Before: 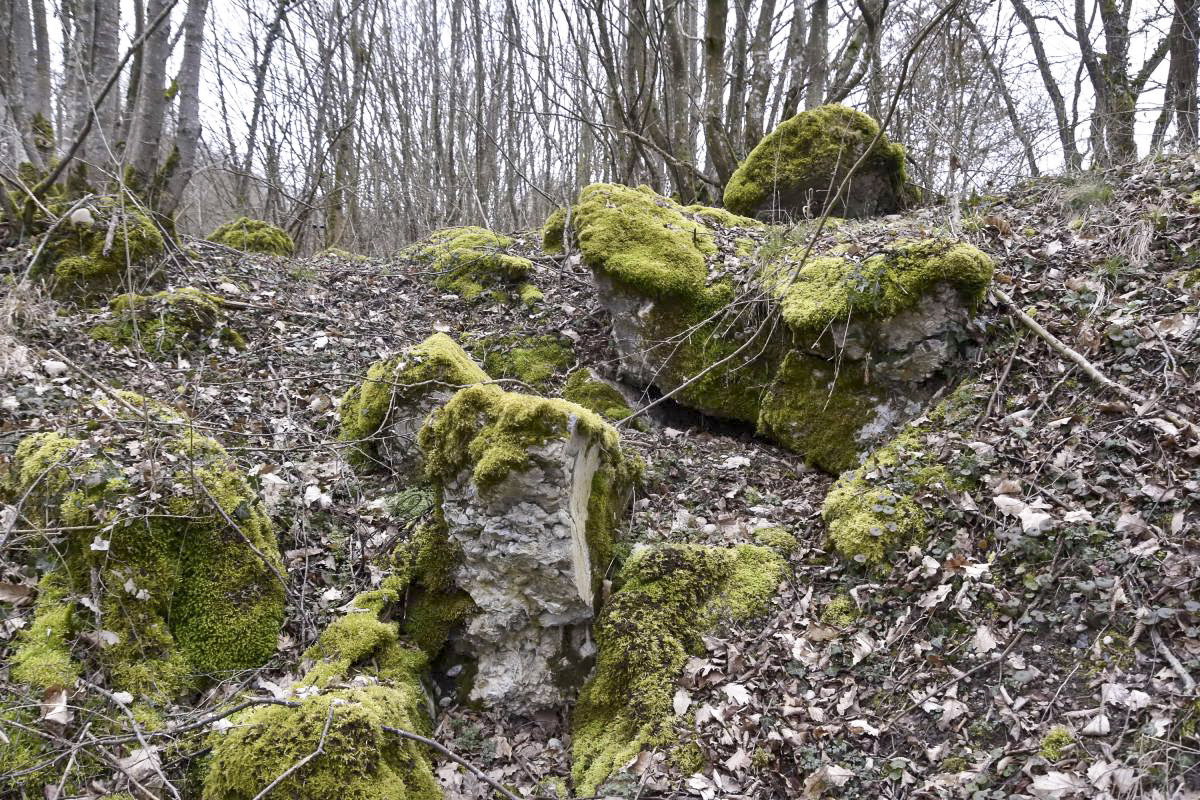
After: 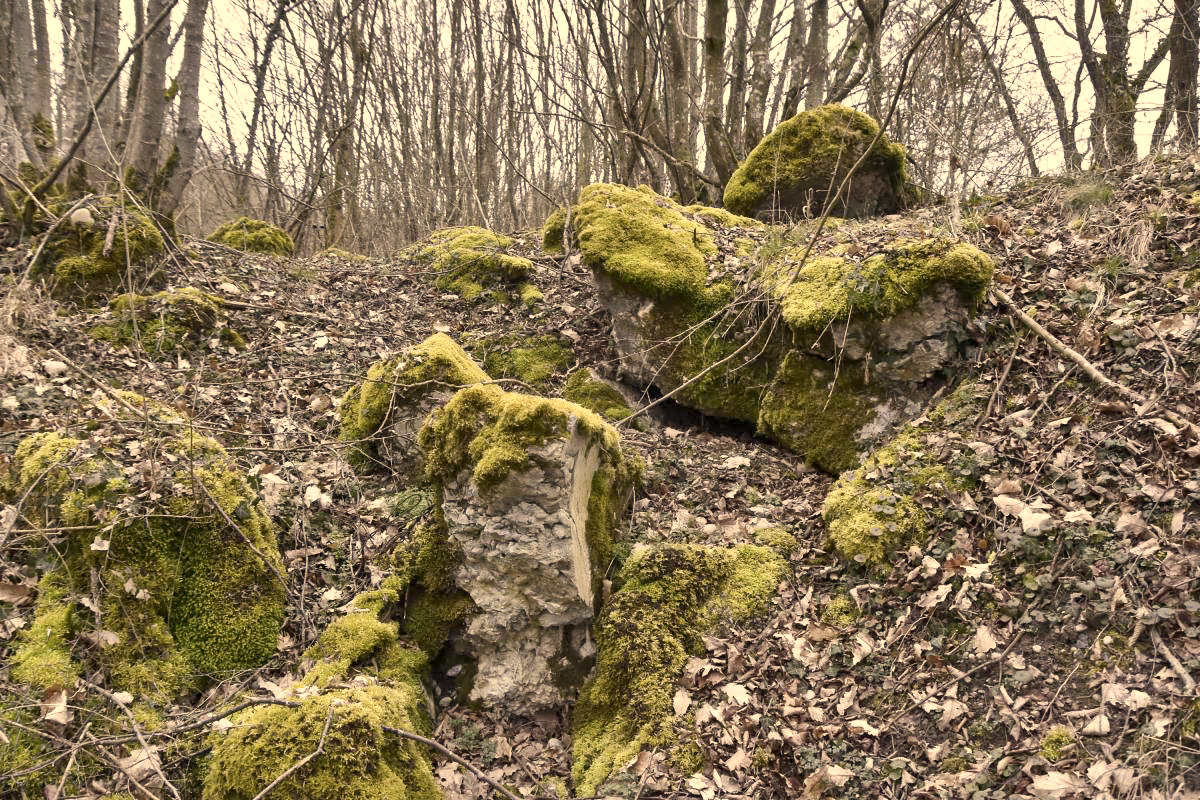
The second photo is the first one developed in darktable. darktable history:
shadows and highlights: shadows 75, highlights -60.85, soften with gaussian
white balance: red 1.123, blue 0.83
